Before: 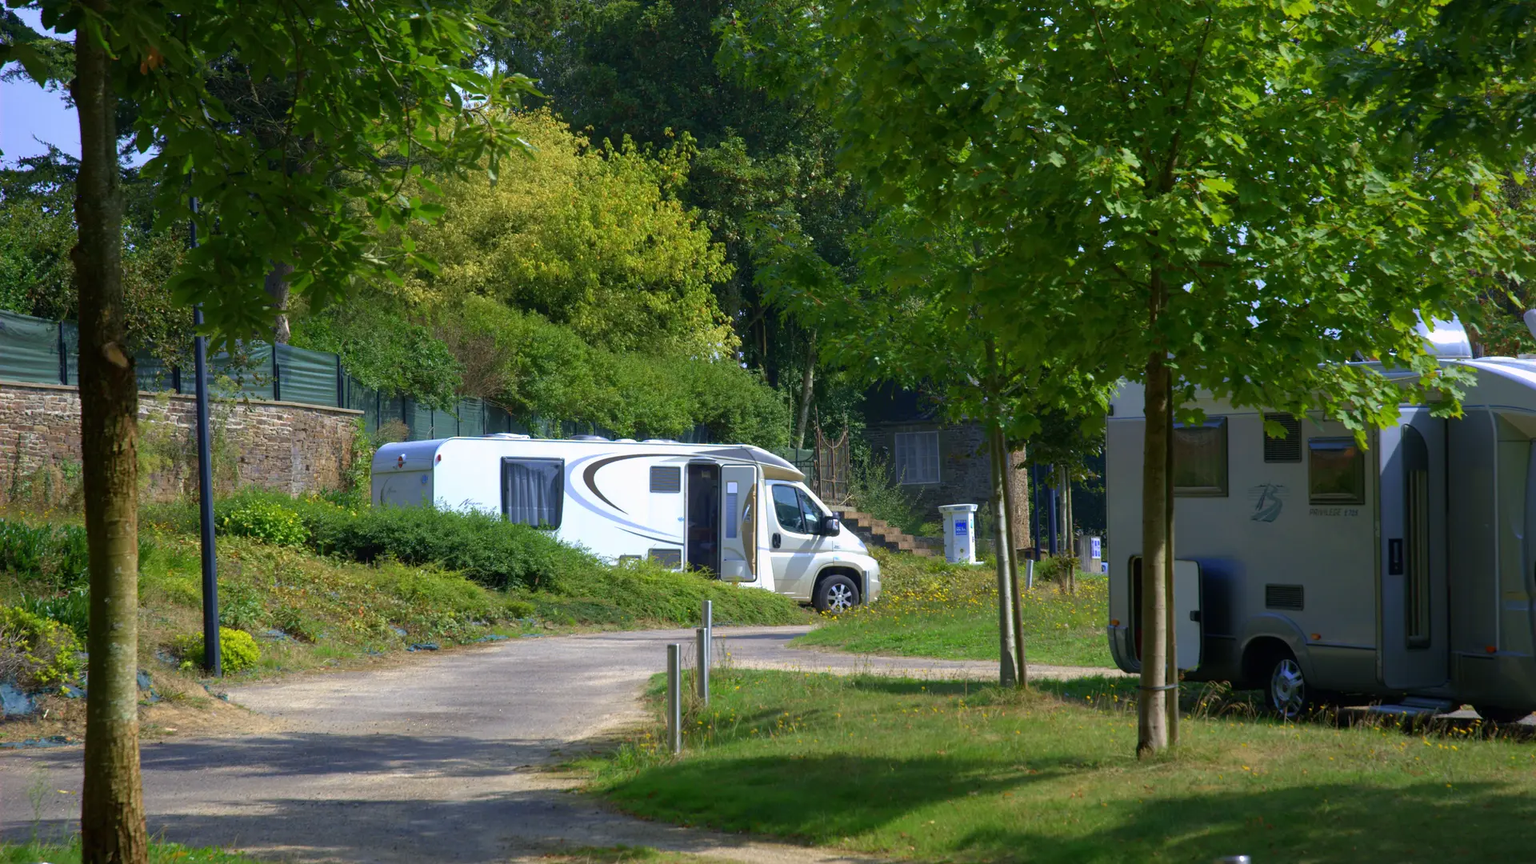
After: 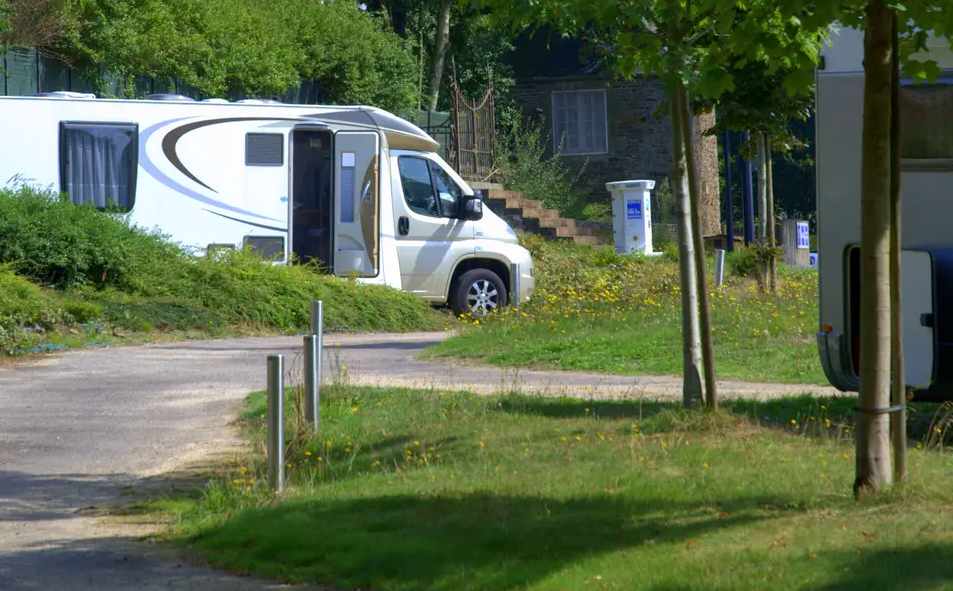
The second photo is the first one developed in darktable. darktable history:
crop: left 29.551%, top 41.745%, right 20.811%, bottom 3.484%
local contrast: mode bilateral grid, contrast 20, coarseness 49, detail 119%, midtone range 0.2
